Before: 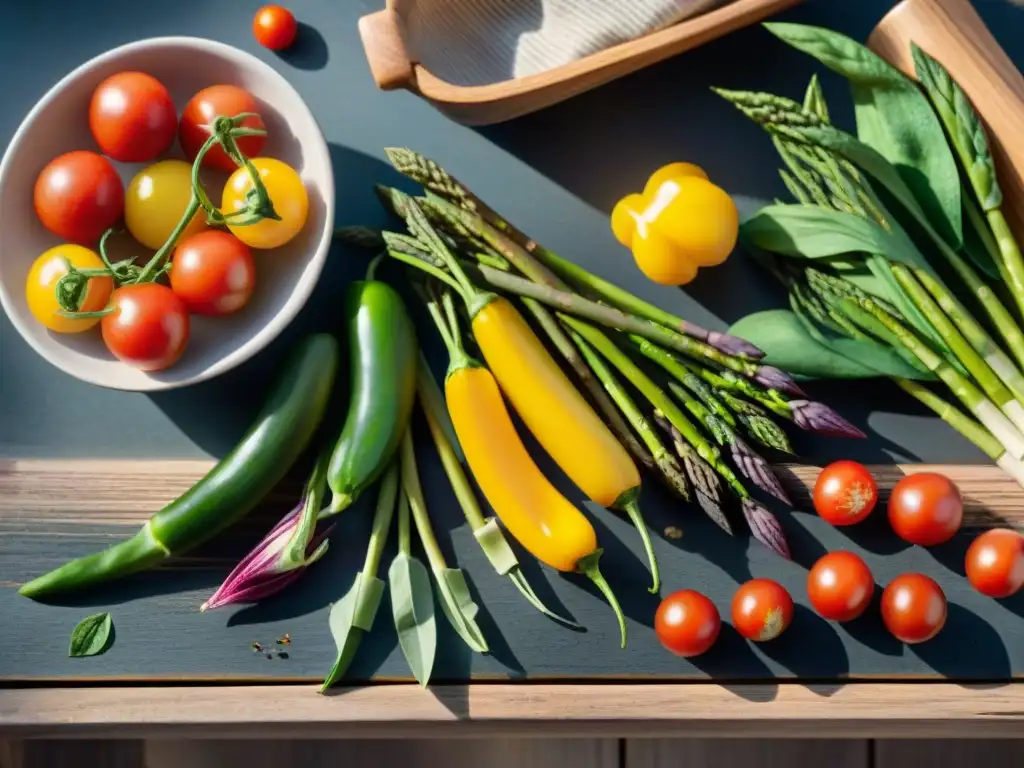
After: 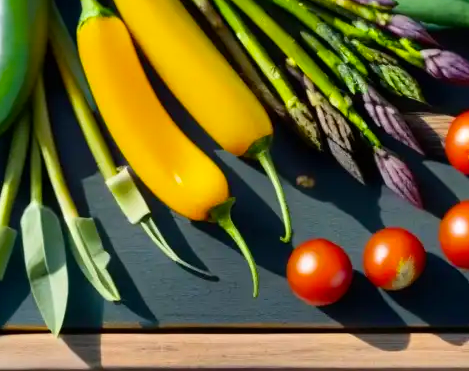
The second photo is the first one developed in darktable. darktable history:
contrast brightness saturation: contrast 0.07
color balance rgb: perceptual saturation grading › global saturation 20%, global vibrance 20%
crop: left 35.976%, top 45.819%, right 18.162%, bottom 5.807%
